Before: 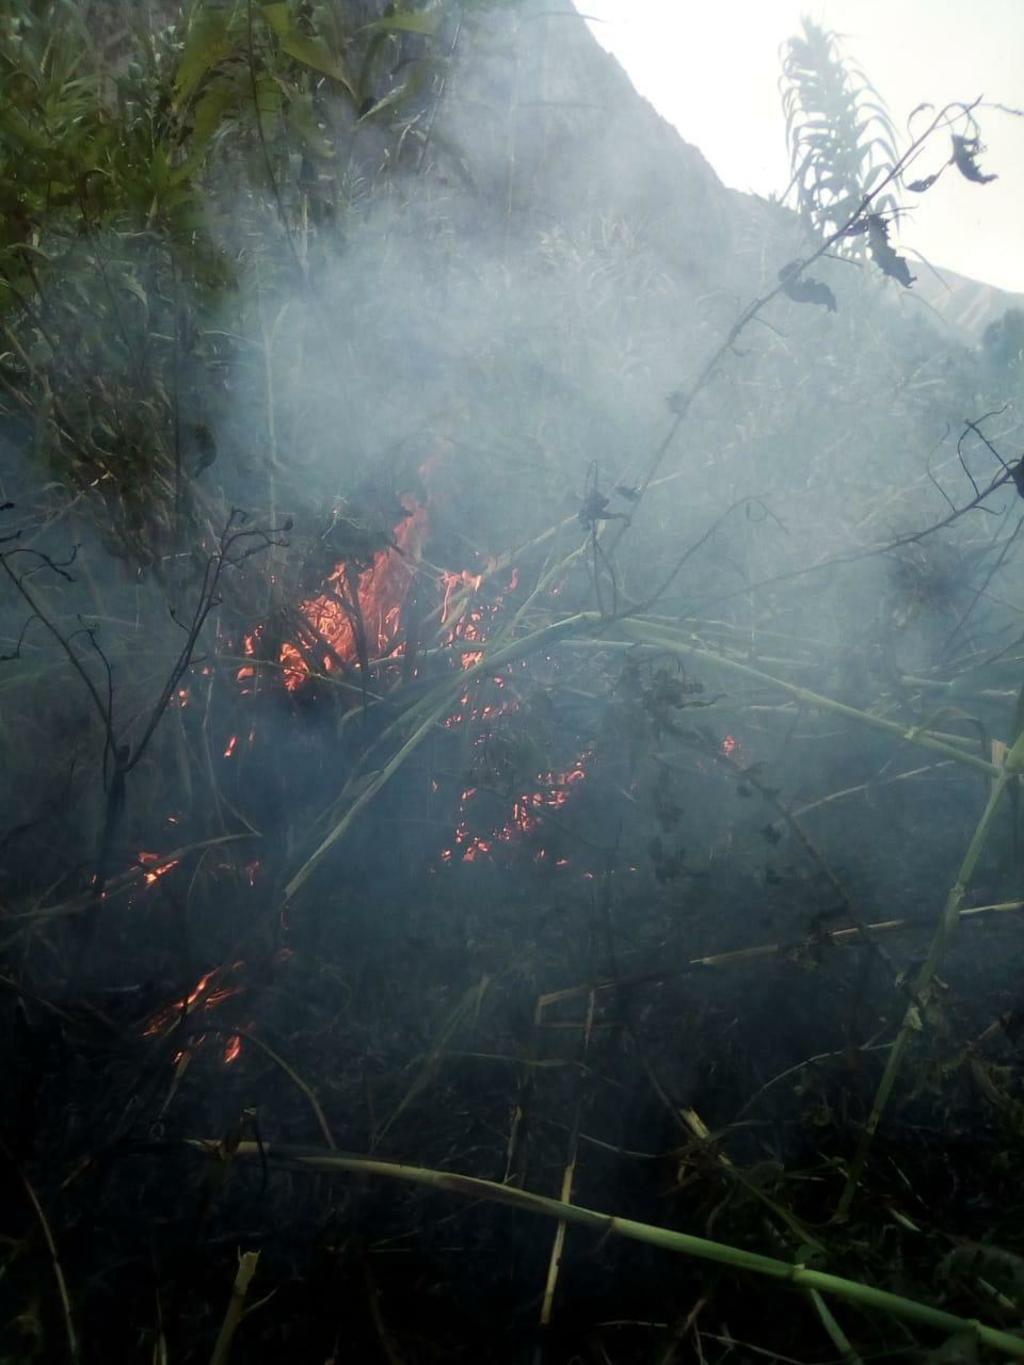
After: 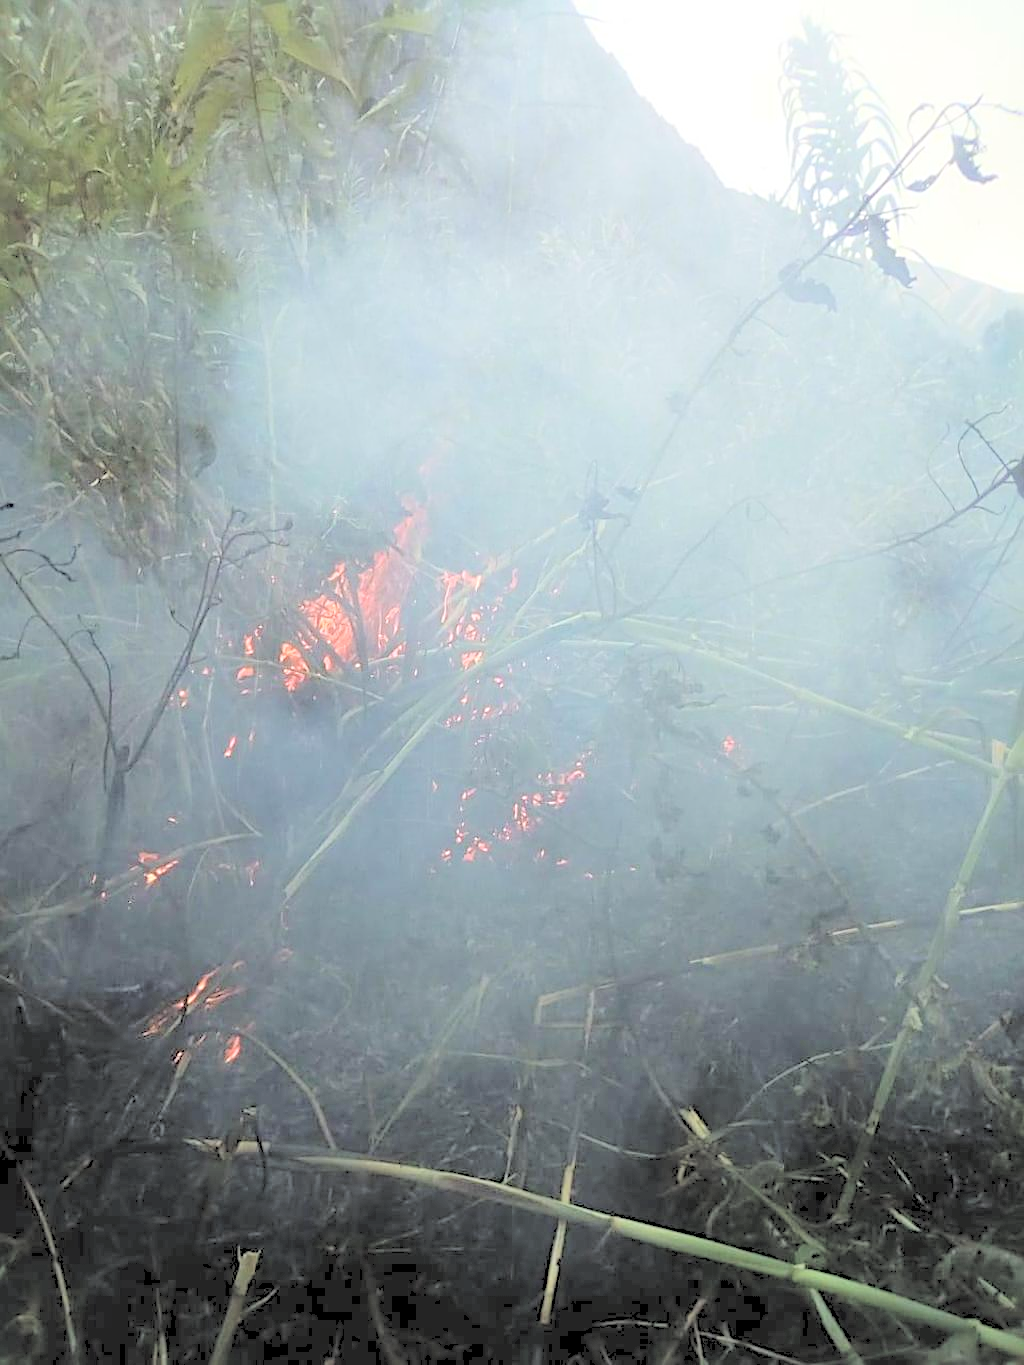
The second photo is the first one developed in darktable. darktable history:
sharpen: radius 2.543, amount 0.636
contrast brightness saturation: brightness 1
